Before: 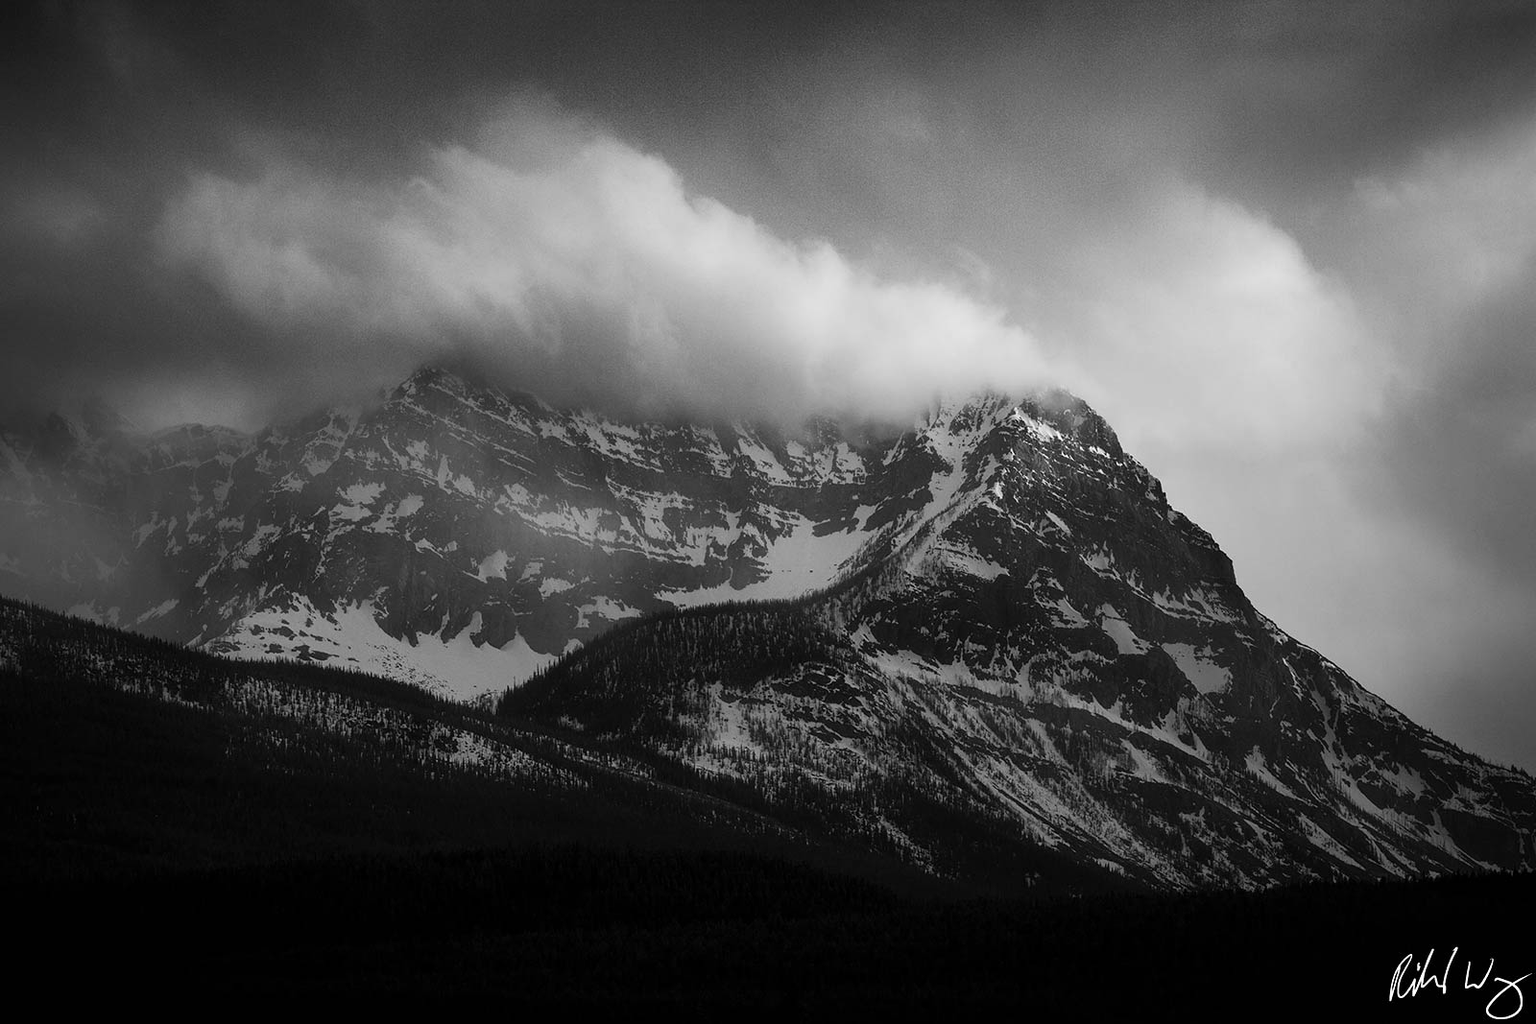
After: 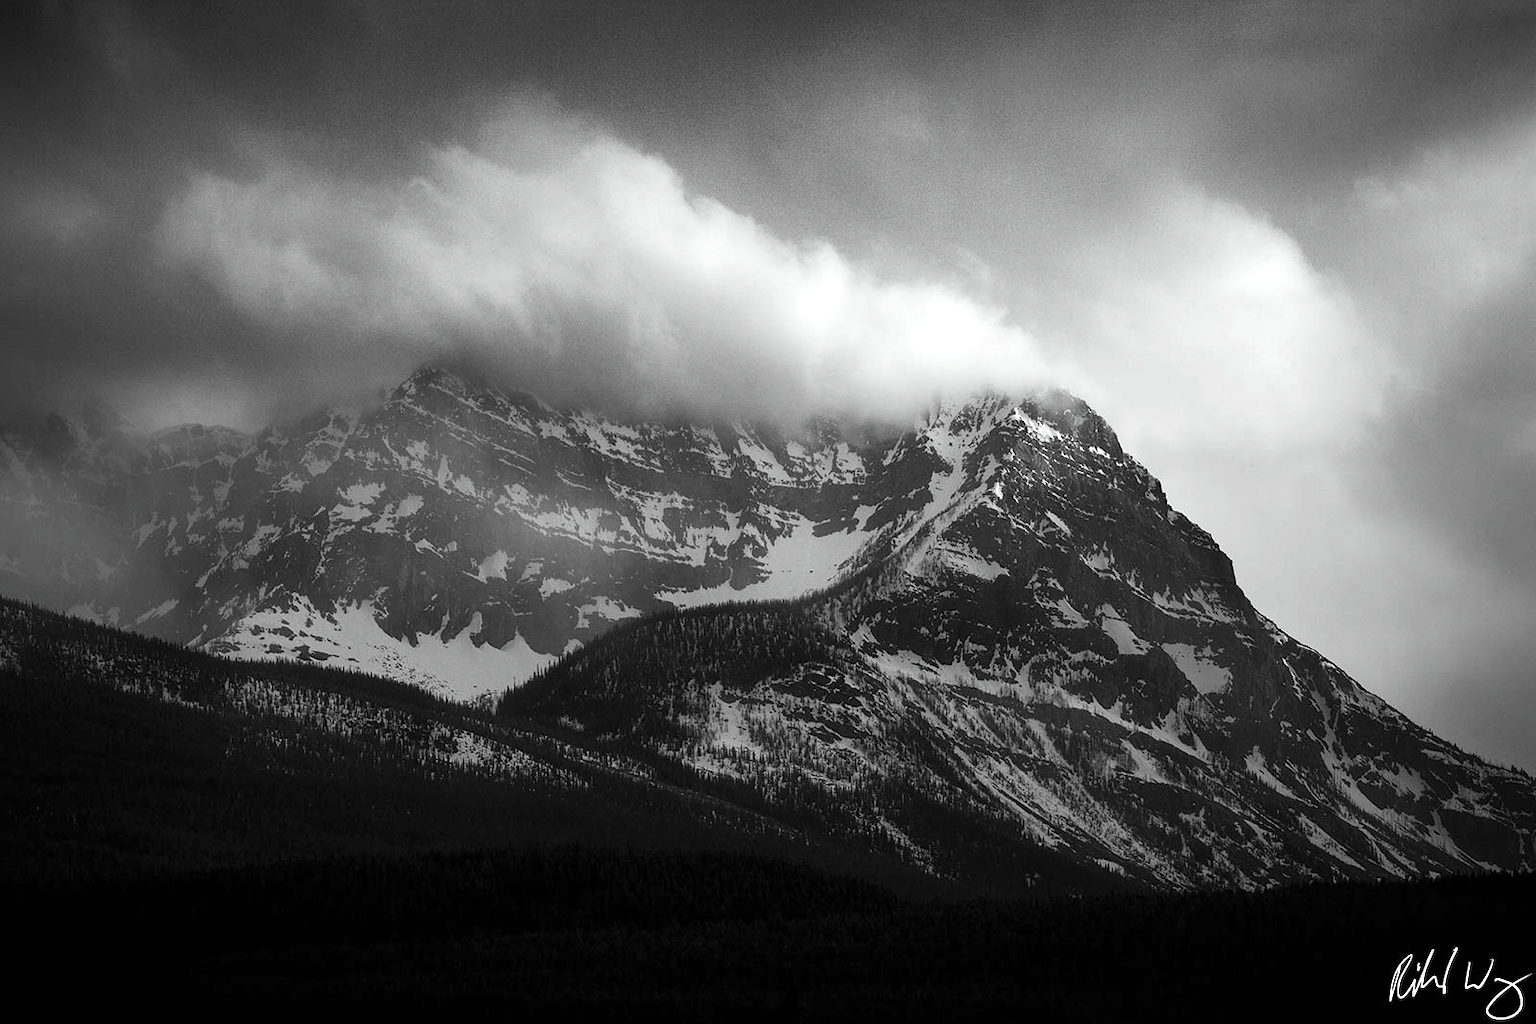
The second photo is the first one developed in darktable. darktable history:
exposure: exposure 0.493 EV, compensate highlight preservation false
color correction: highlights a* -0.182, highlights b* -0.124
